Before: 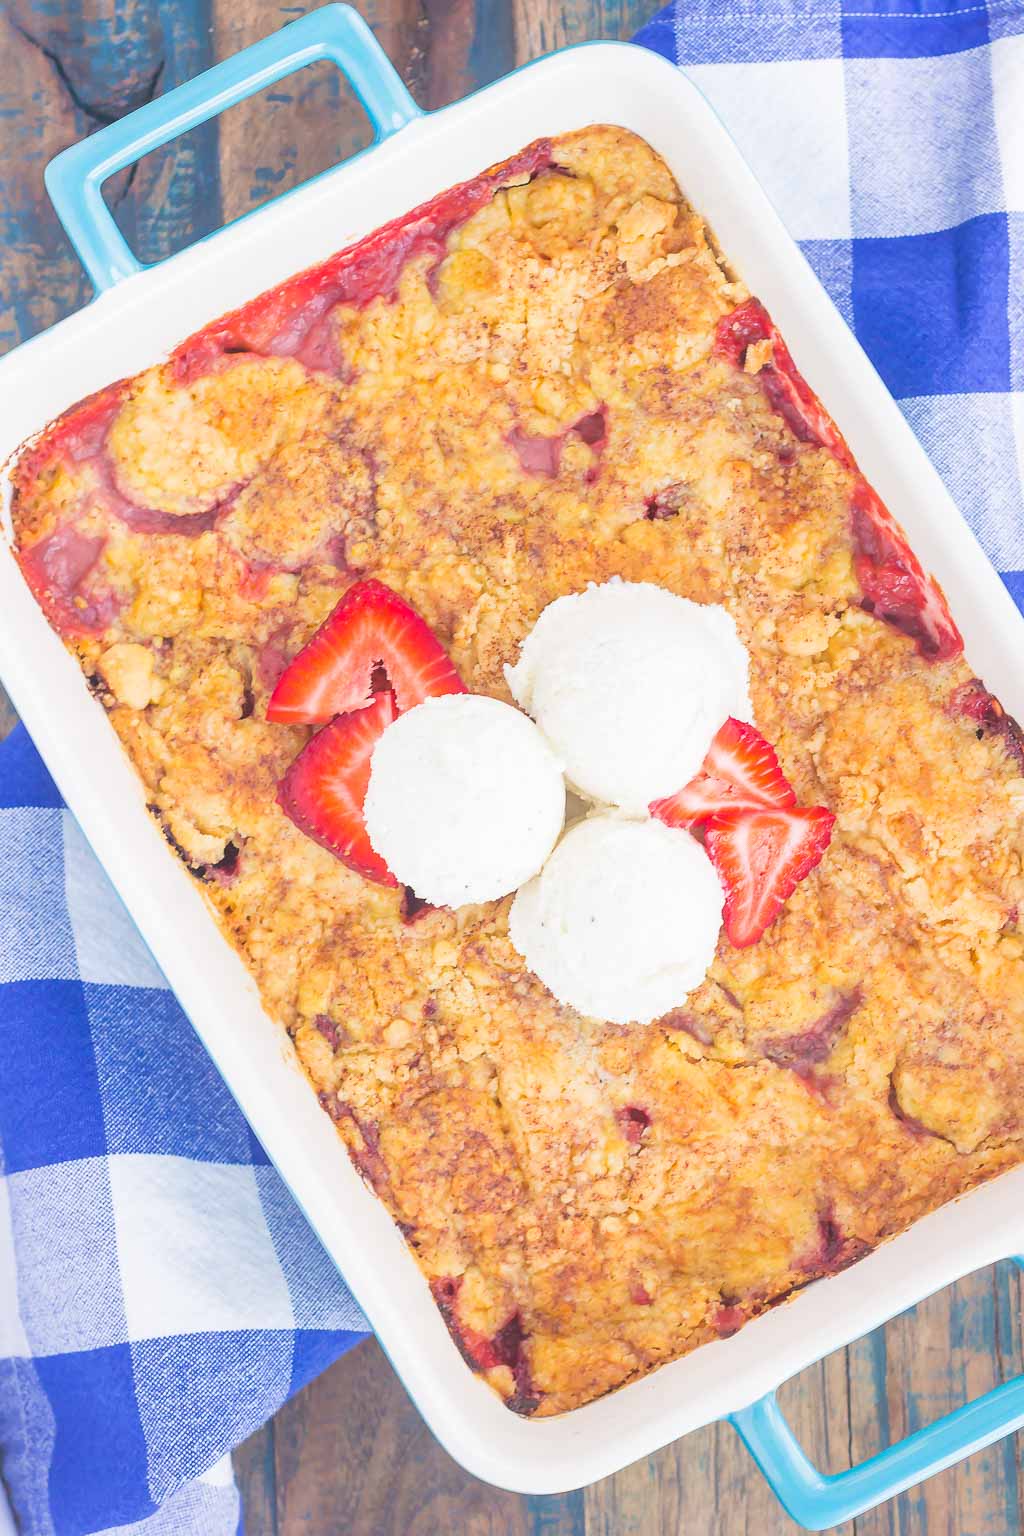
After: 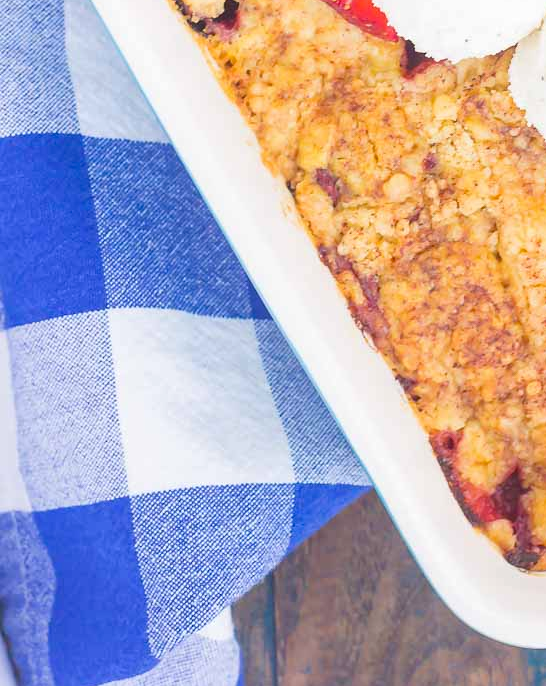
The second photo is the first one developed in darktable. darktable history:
haze removal: compatibility mode true, adaptive false
crop and rotate: top 55.131%, right 46.611%, bottom 0.172%
